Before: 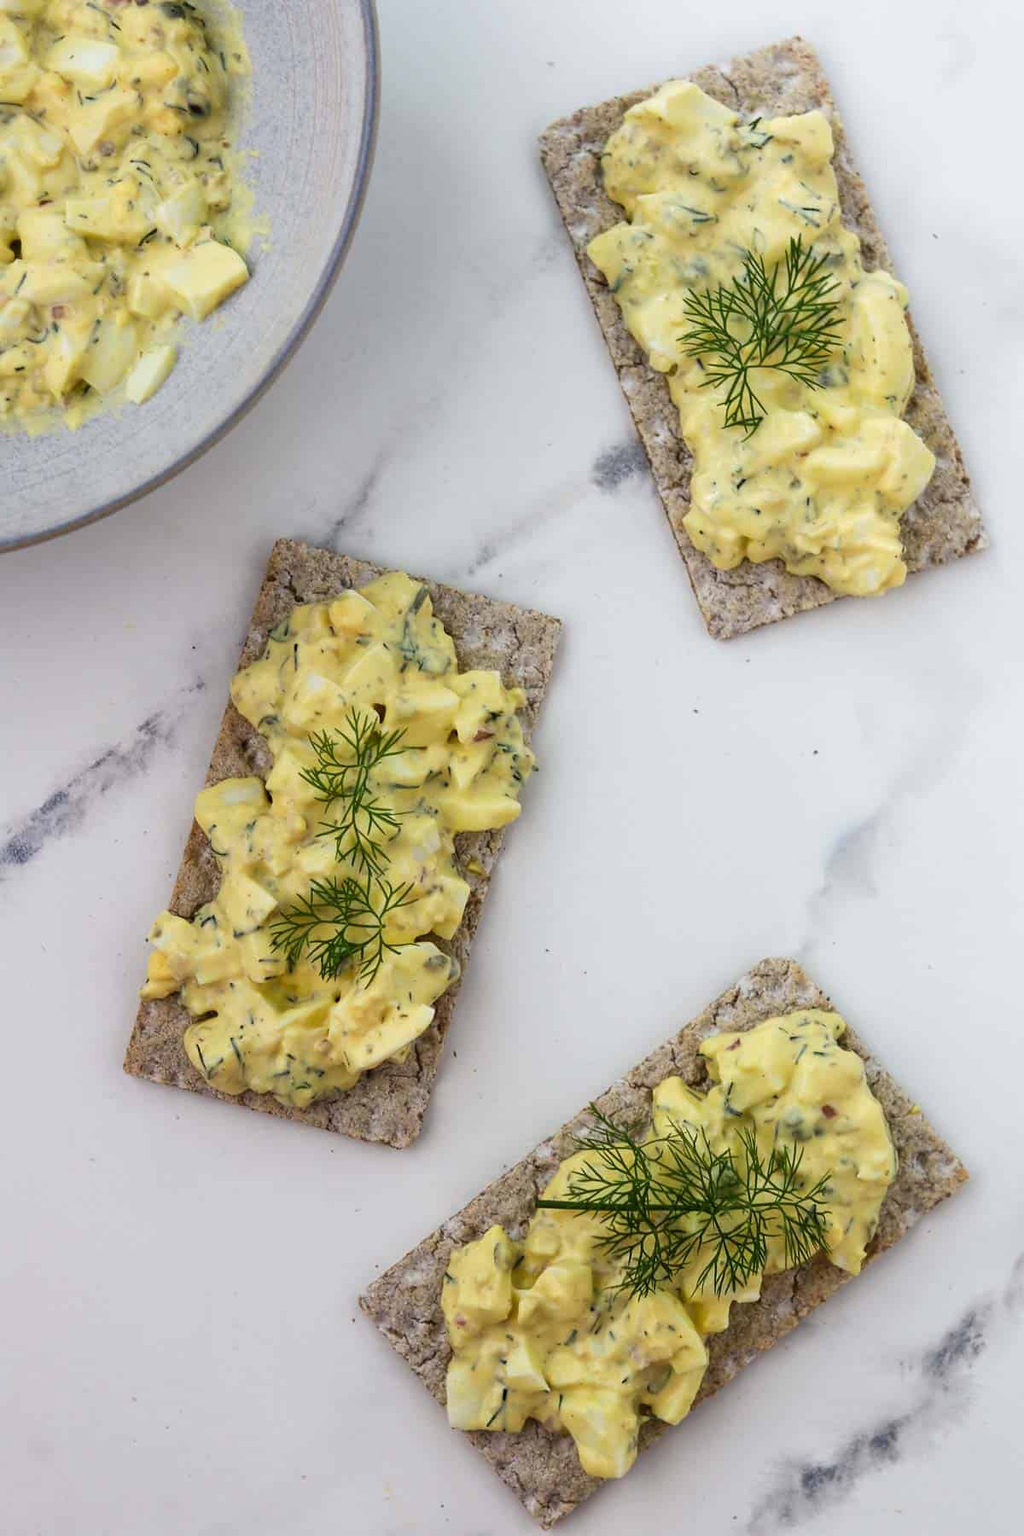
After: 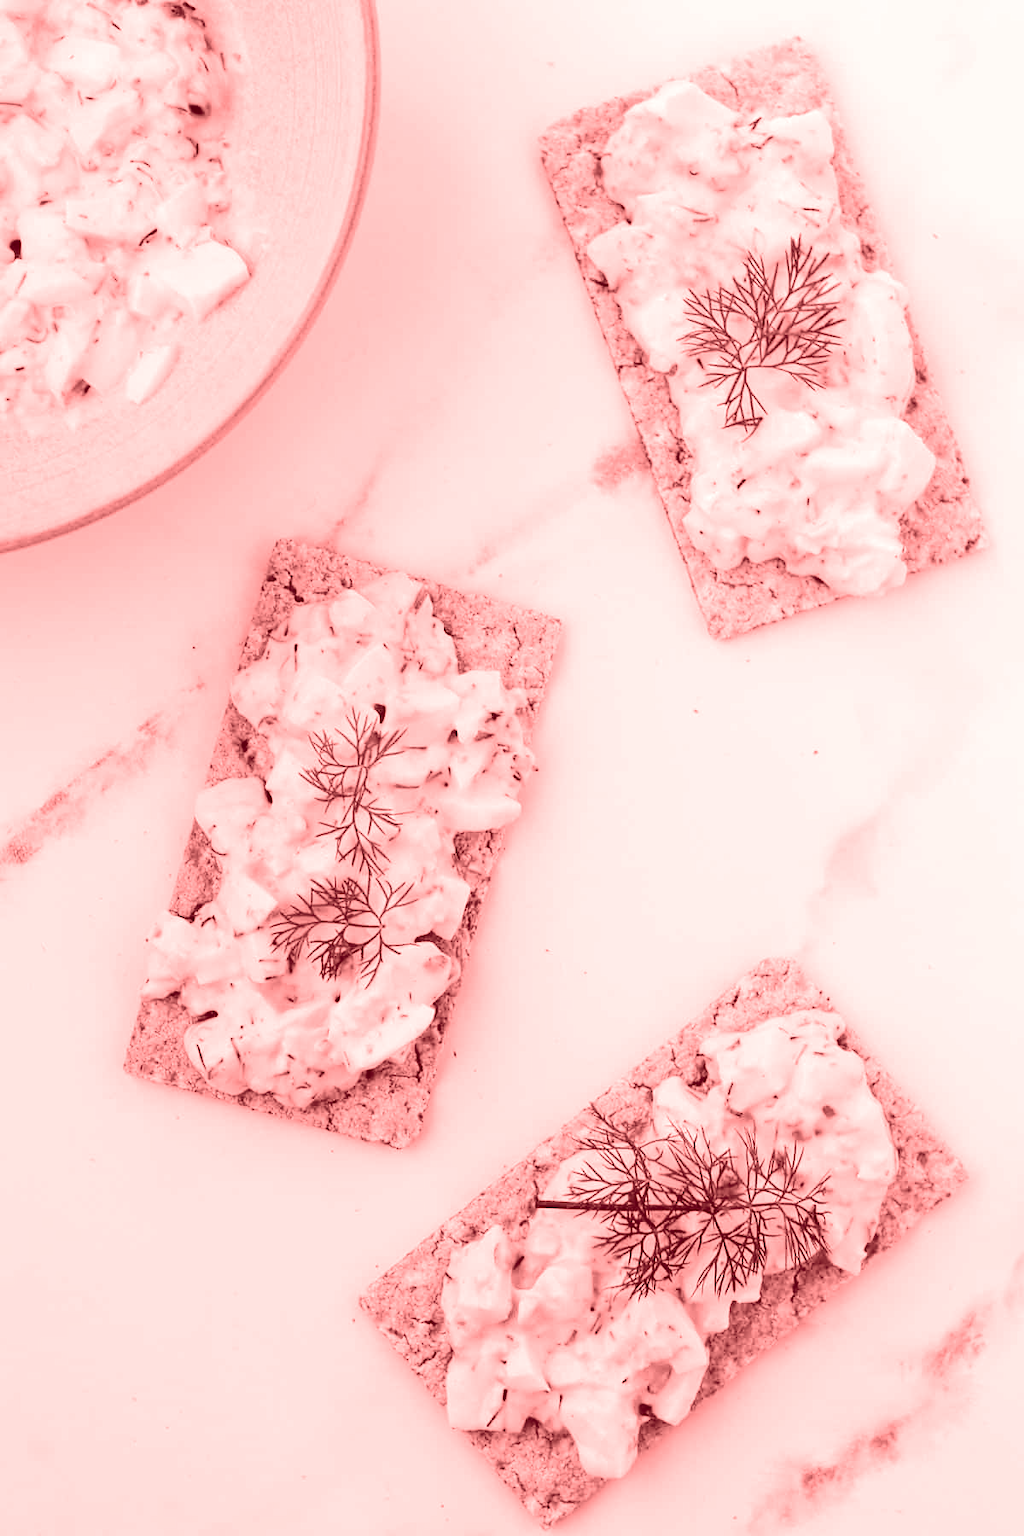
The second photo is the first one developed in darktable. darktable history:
tone curve: curves: ch0 [(0, 0) (0.003, 0.013) (0.011, 0.012) (0.025, 0.011) (0.044, 0.016) (0.069, 0.029) (0.1, 0.045) (0.136, 0.074) (0.177, 0.123) (0.224, 0.207) (0.277, 0.313) (0.335, 0.414) (0.399, 0.509) (0.468, 0.599) (0.543, 0.663) (0.623, 0.728) (0.709, 0.79) (0.801, 0.854) (0.898, 0.925) (1, 1)], preserve colors none
colorize: saturation 60%, source mix 100%
